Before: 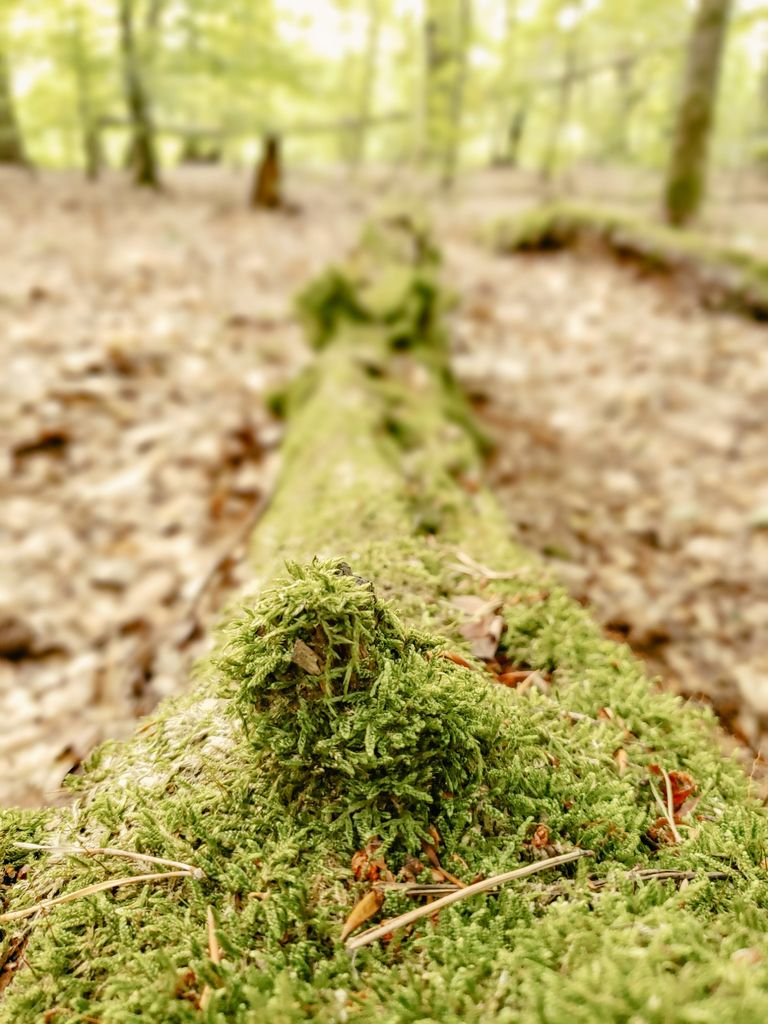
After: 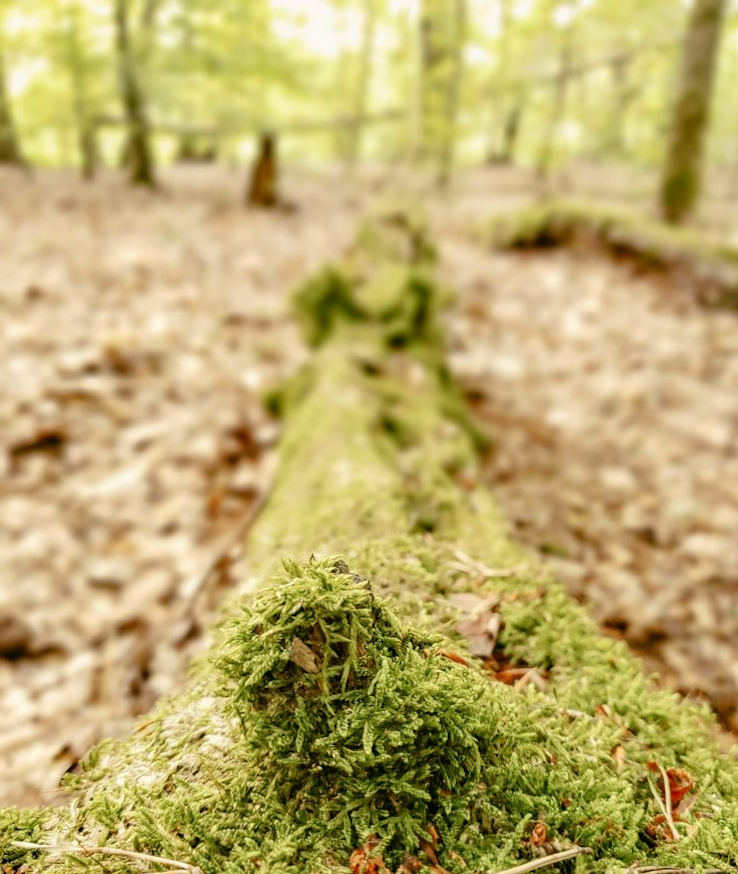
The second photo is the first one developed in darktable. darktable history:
crop and rotate: angle 0.2°, left 0.275%, right 3.127%, bottom 14.18%
color balance: mode lift, gamma, gain (sRGB), lift [1, 0.99, 1.01, 0.992], gamma [1, 1.037, 0.974, 0.963]
